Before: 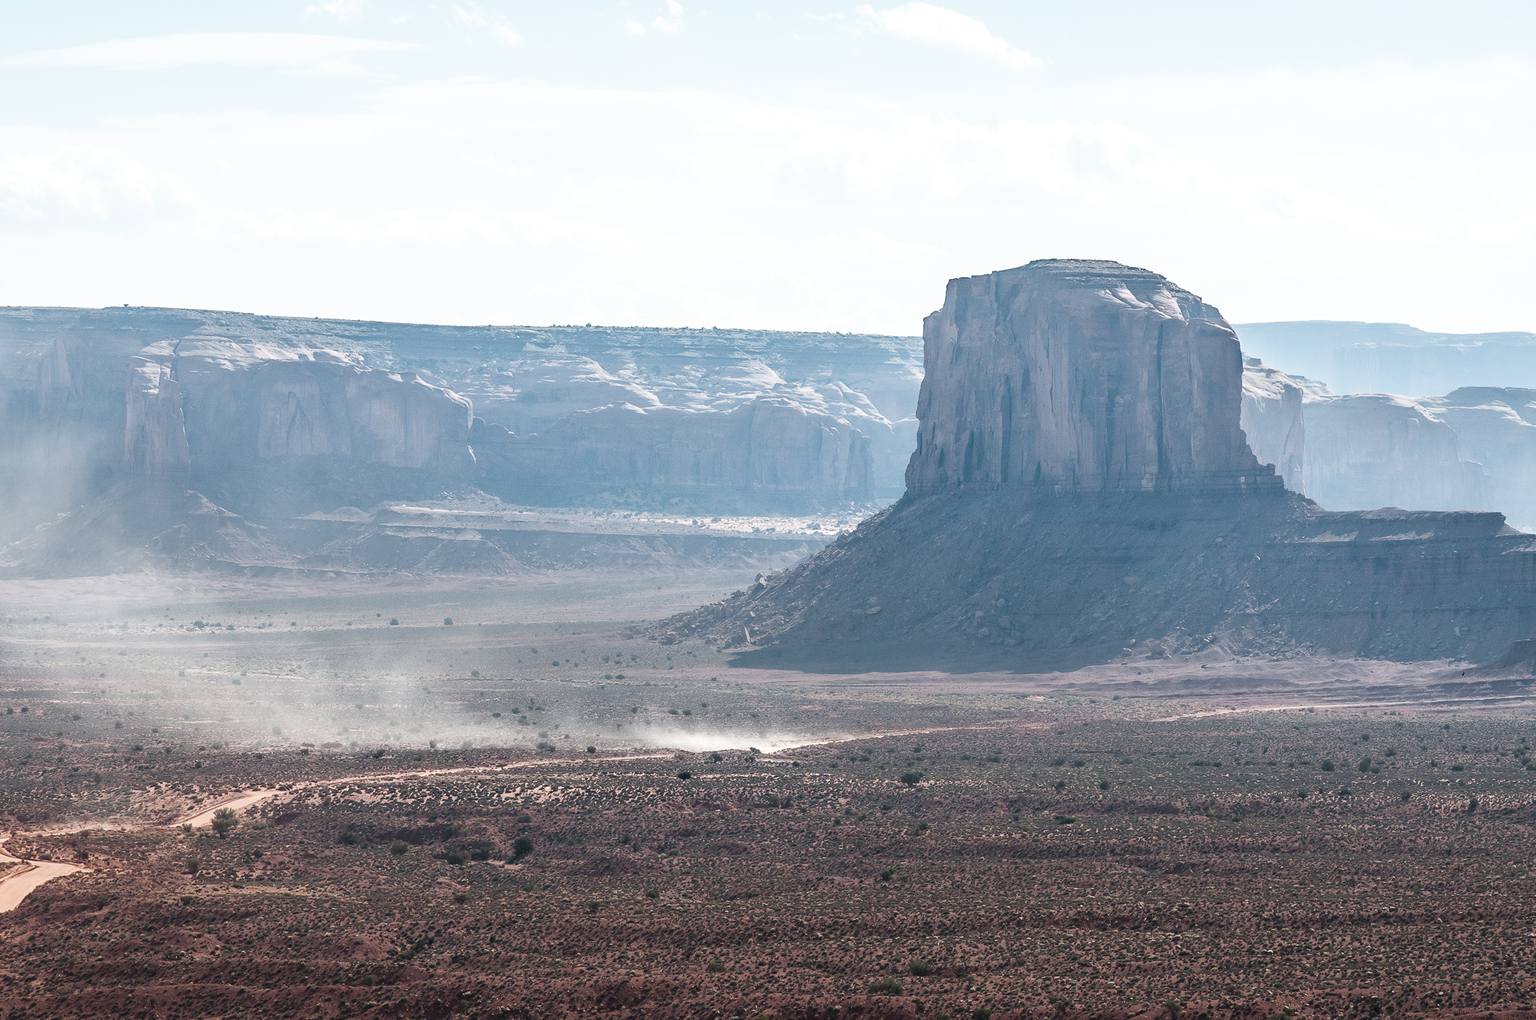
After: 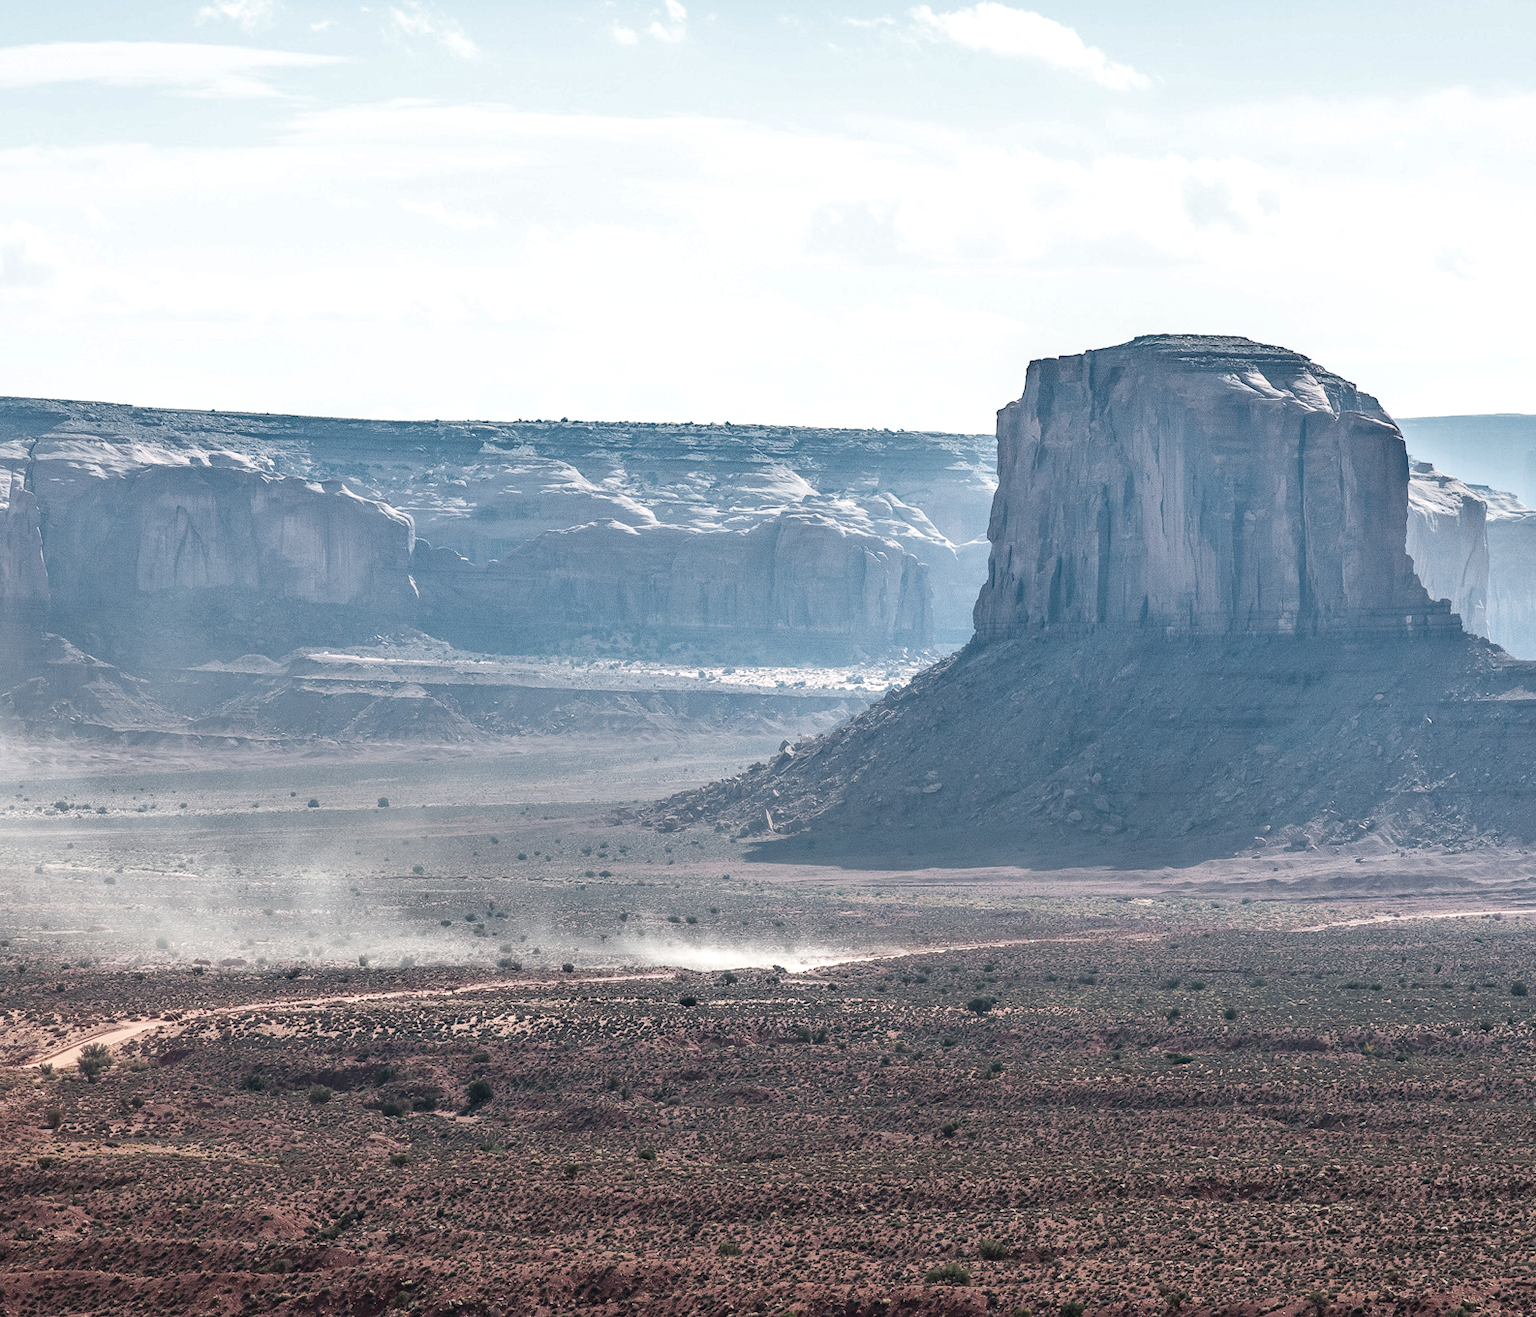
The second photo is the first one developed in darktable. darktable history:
local contrast: on, module defaults
crop: left 9.88%, right 12.664%
shadows and highlights: soften with gaussian
